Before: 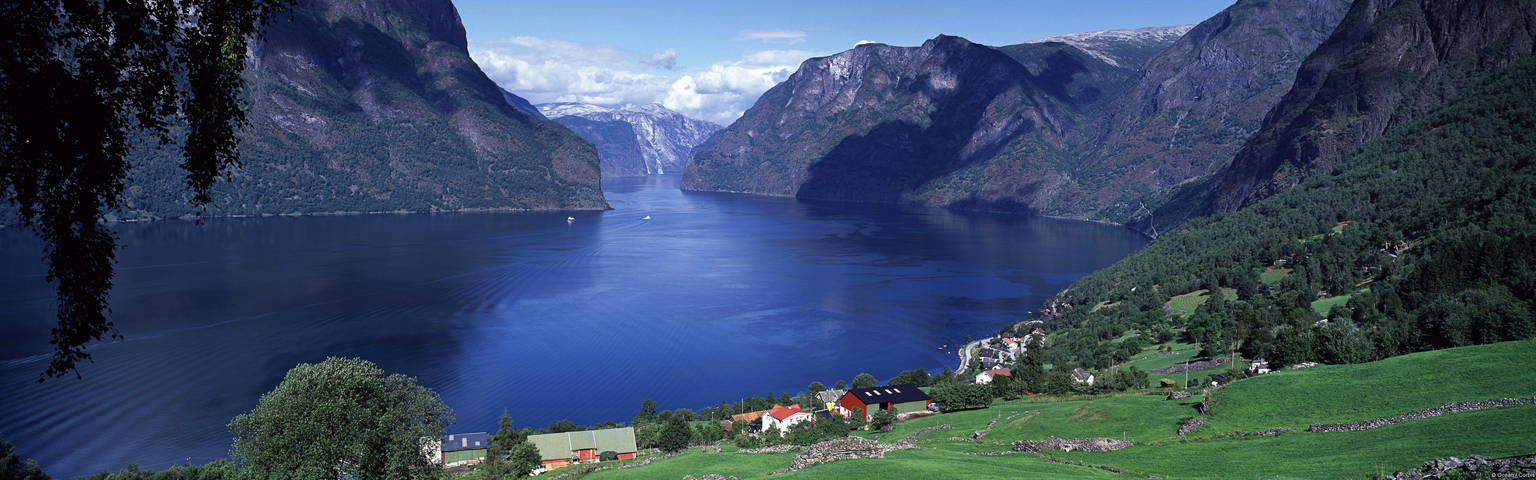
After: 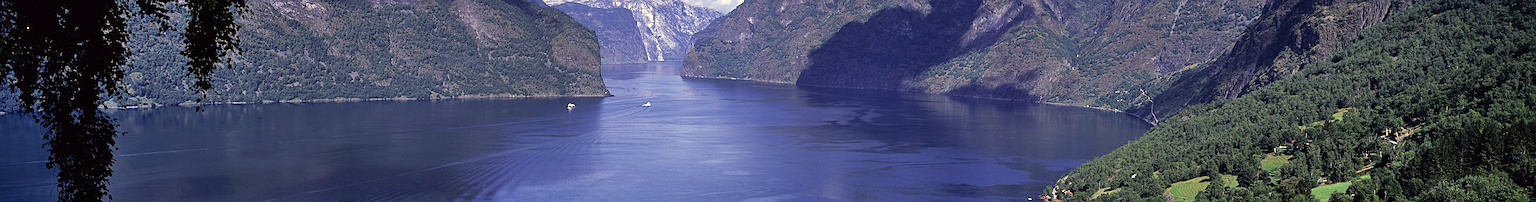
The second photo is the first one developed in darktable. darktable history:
color correction: highlights a* 2.37, highlights b* 22.72
shadows and highlights: soften with gaussian
sharpen: on, module defaults
crop and rotate: top 23.715%, bottom 34.196%
tone equalizer: -8 EV -0.454 EV, -7 EV -0.364 EV, -6 EV -0.368 EV, -5 EV -0.223 EV, -3 EV 0.193 EV, -2 EV 0.312 EV, -1 EV 0.401 EV, +0 EV 0.428 EV, mask exposure compensation -0.51 EV
